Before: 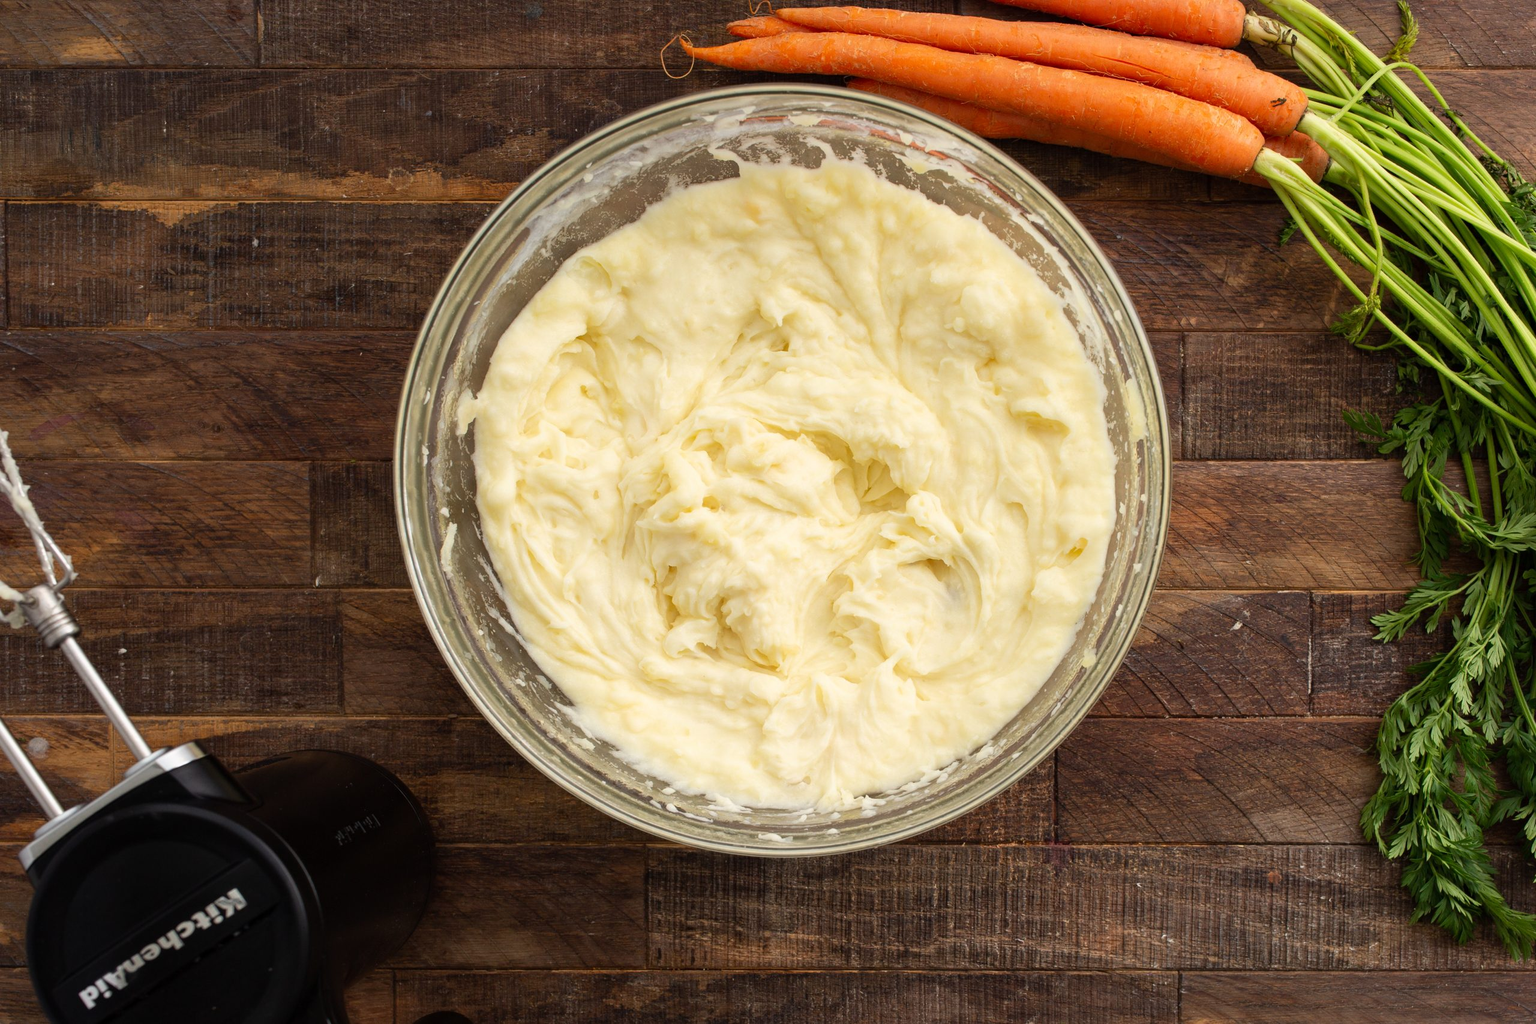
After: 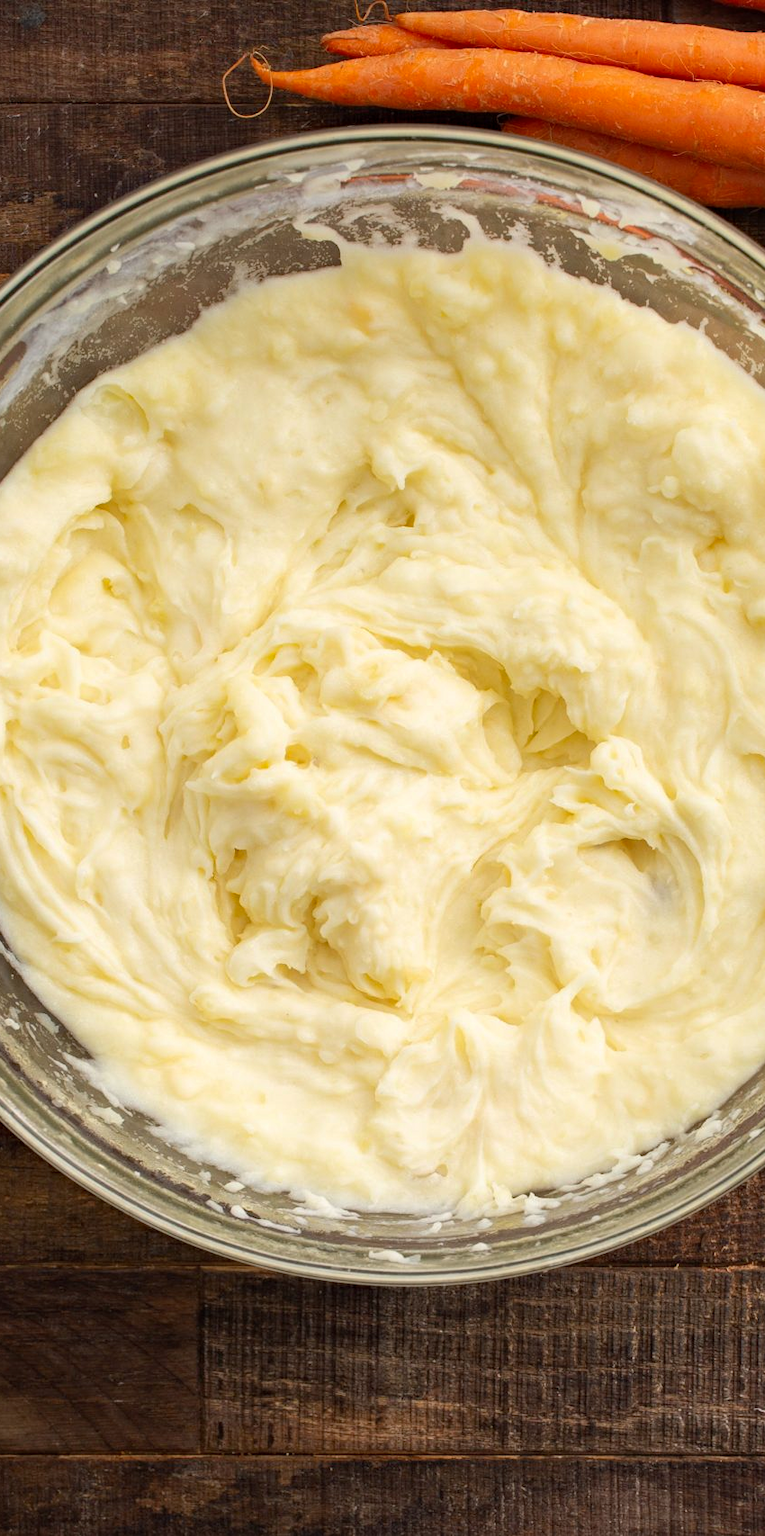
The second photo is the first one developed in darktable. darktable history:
crop: left 33.36%, right 33.36%
haze removal: compatibility mode true, adaptive false
